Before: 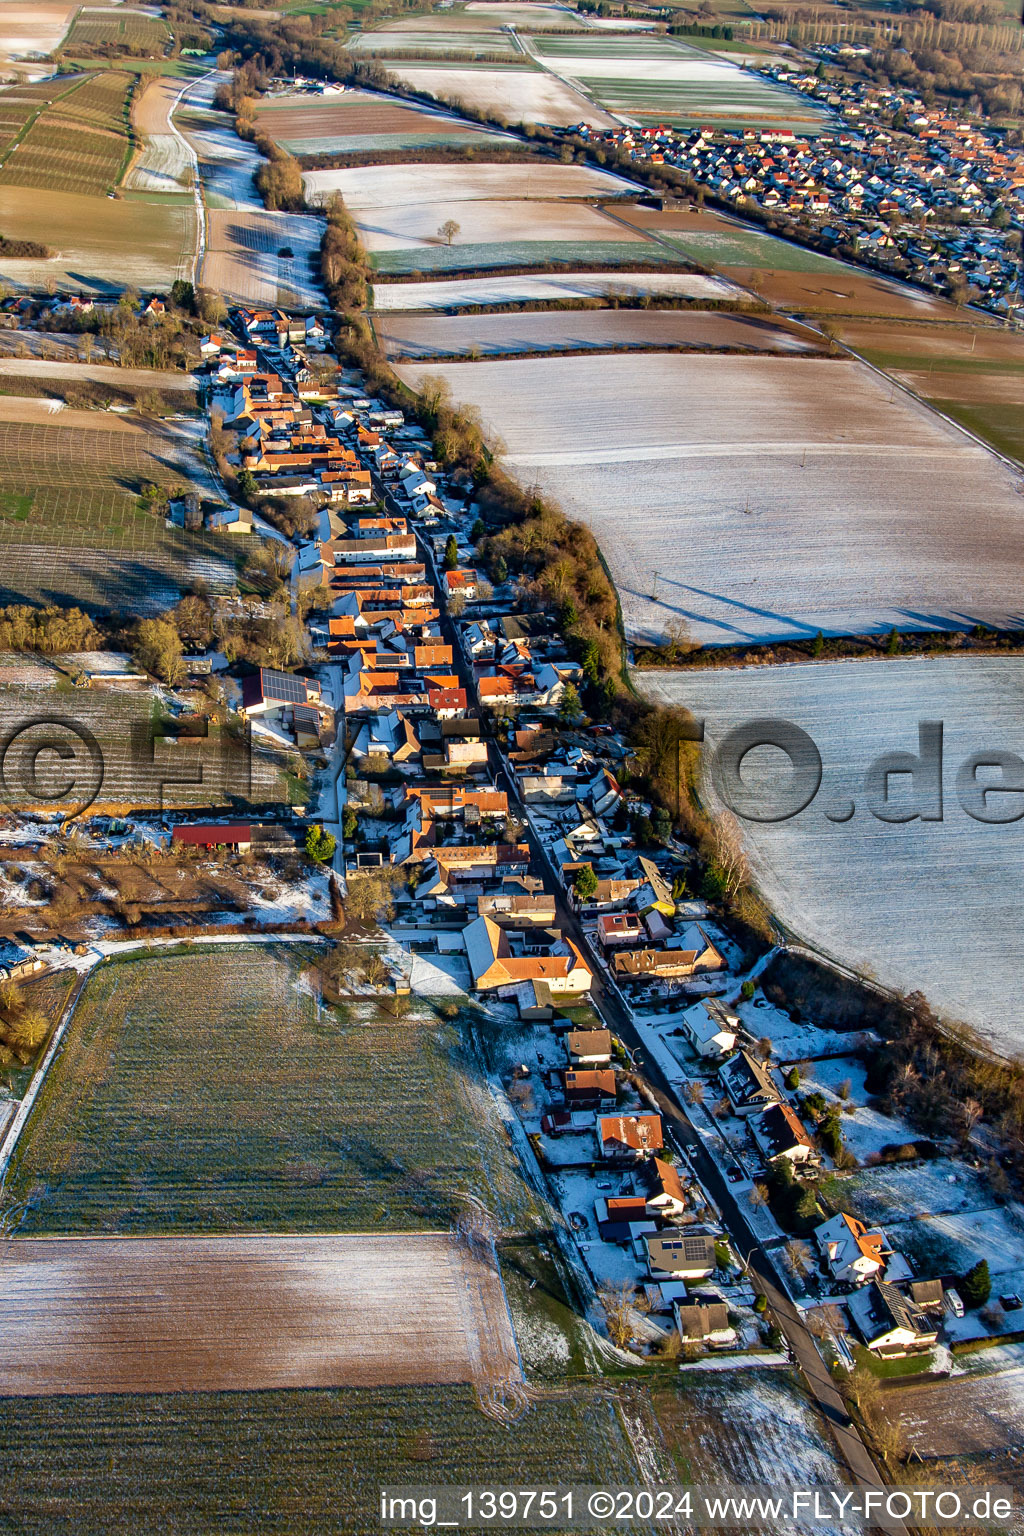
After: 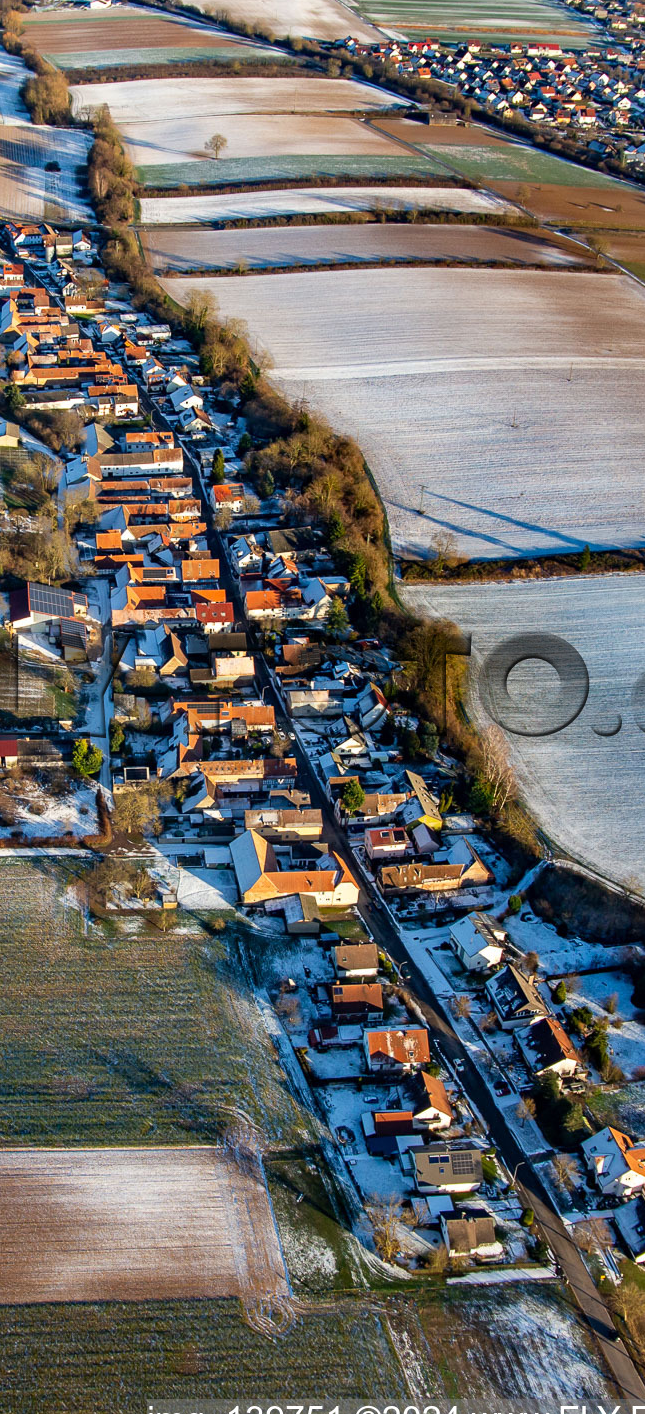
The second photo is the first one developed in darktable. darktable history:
crop and rotate: left 22.838%, top 5.629%, right 14.083%, bottom 2.302%
